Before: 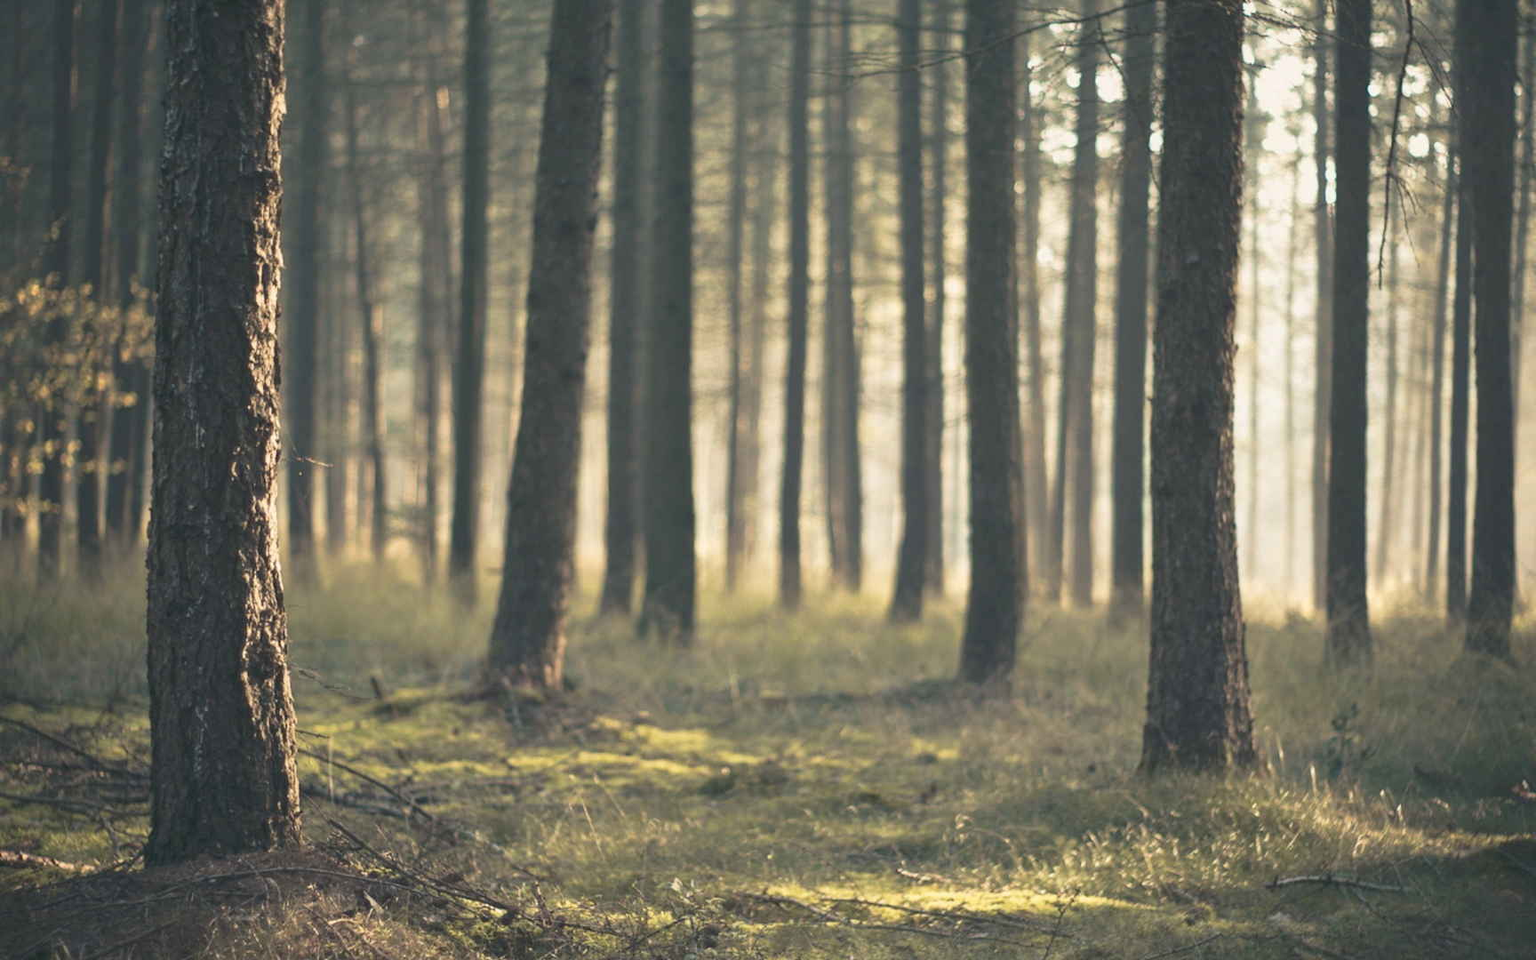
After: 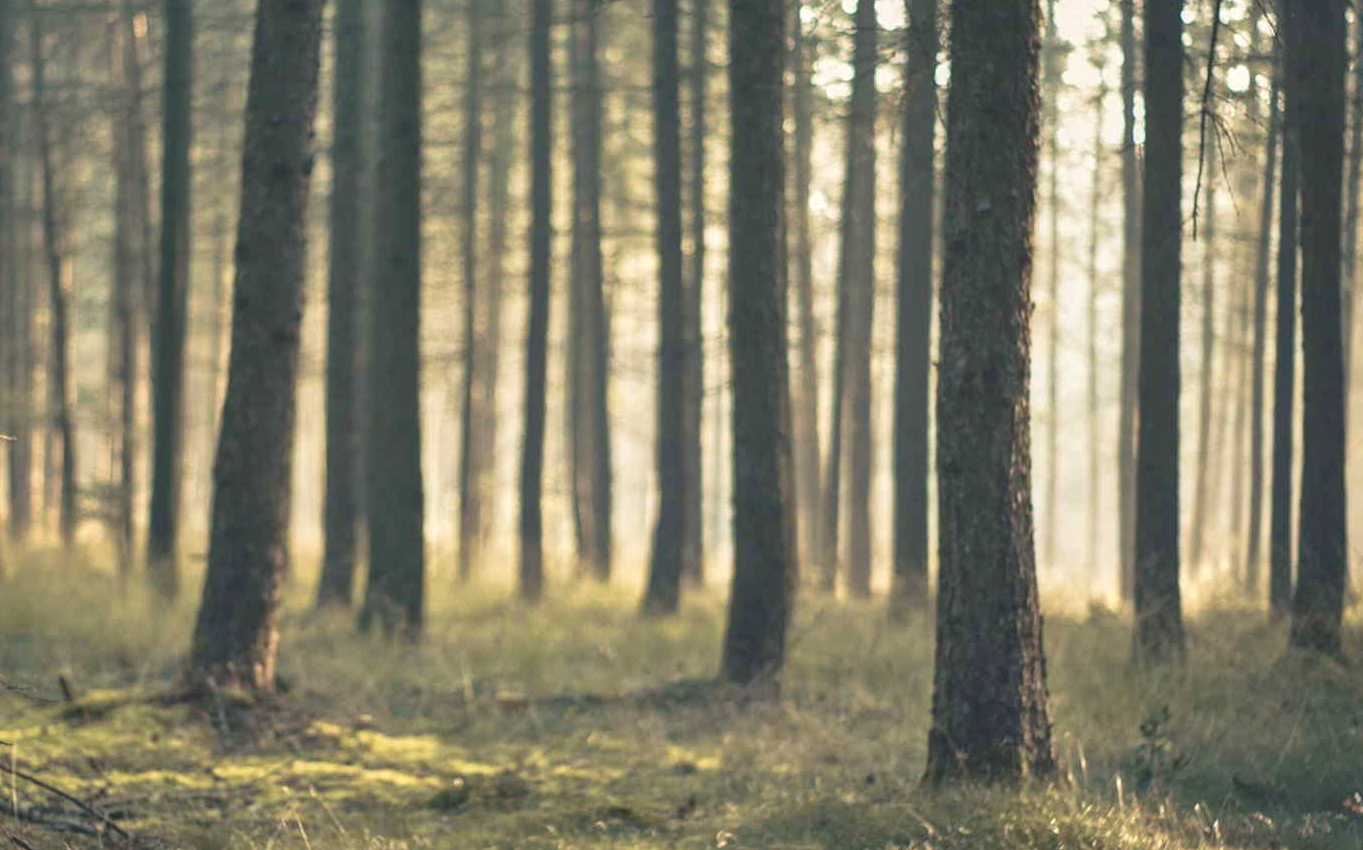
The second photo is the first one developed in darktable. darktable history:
crop and rotate: left 20.74%, top 7.912%, right 0.375%, bottom 13.378%
local contrast: on, module defaults
velvia: strength 17%
shadows and highlights: shadows 75, highlights -25, soften with gaussian
